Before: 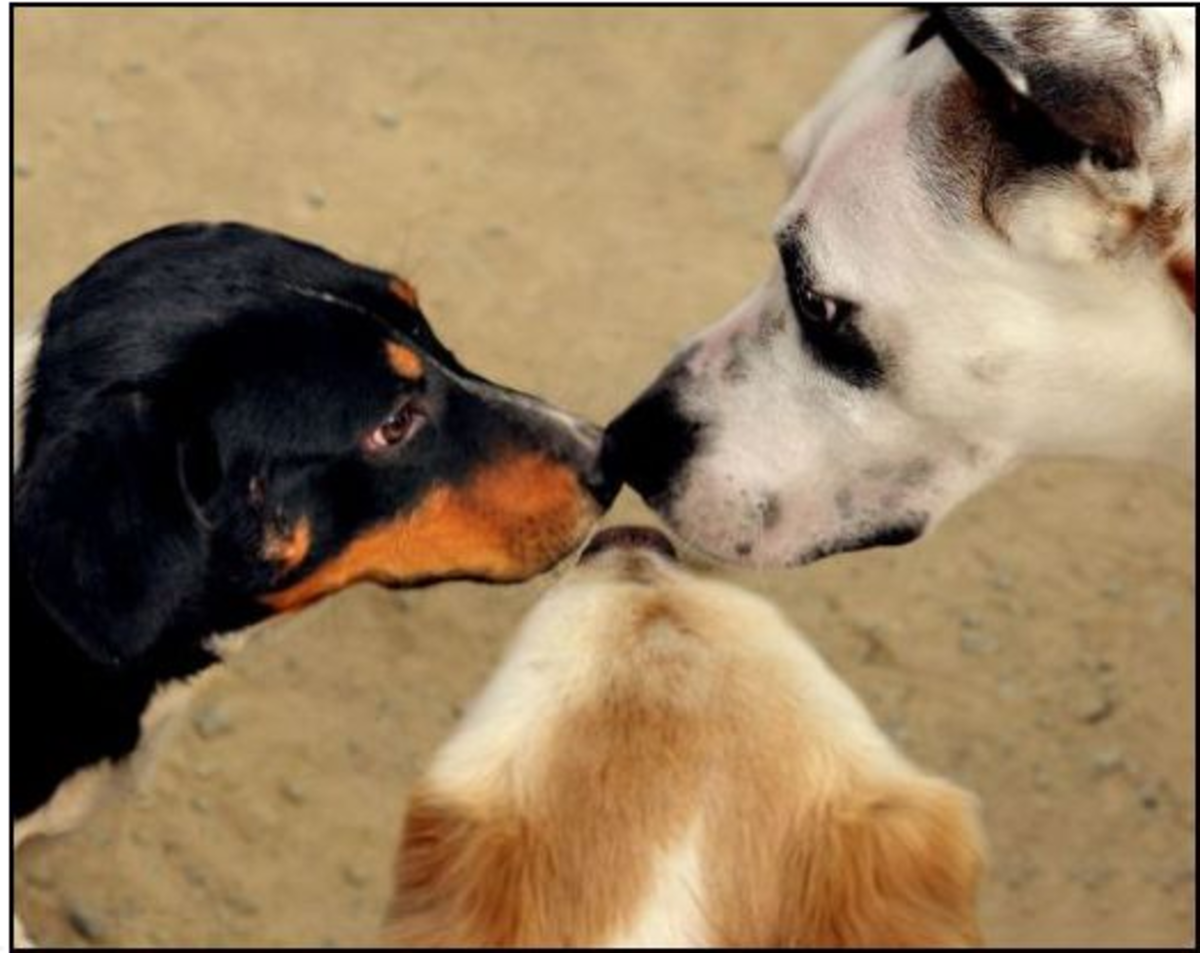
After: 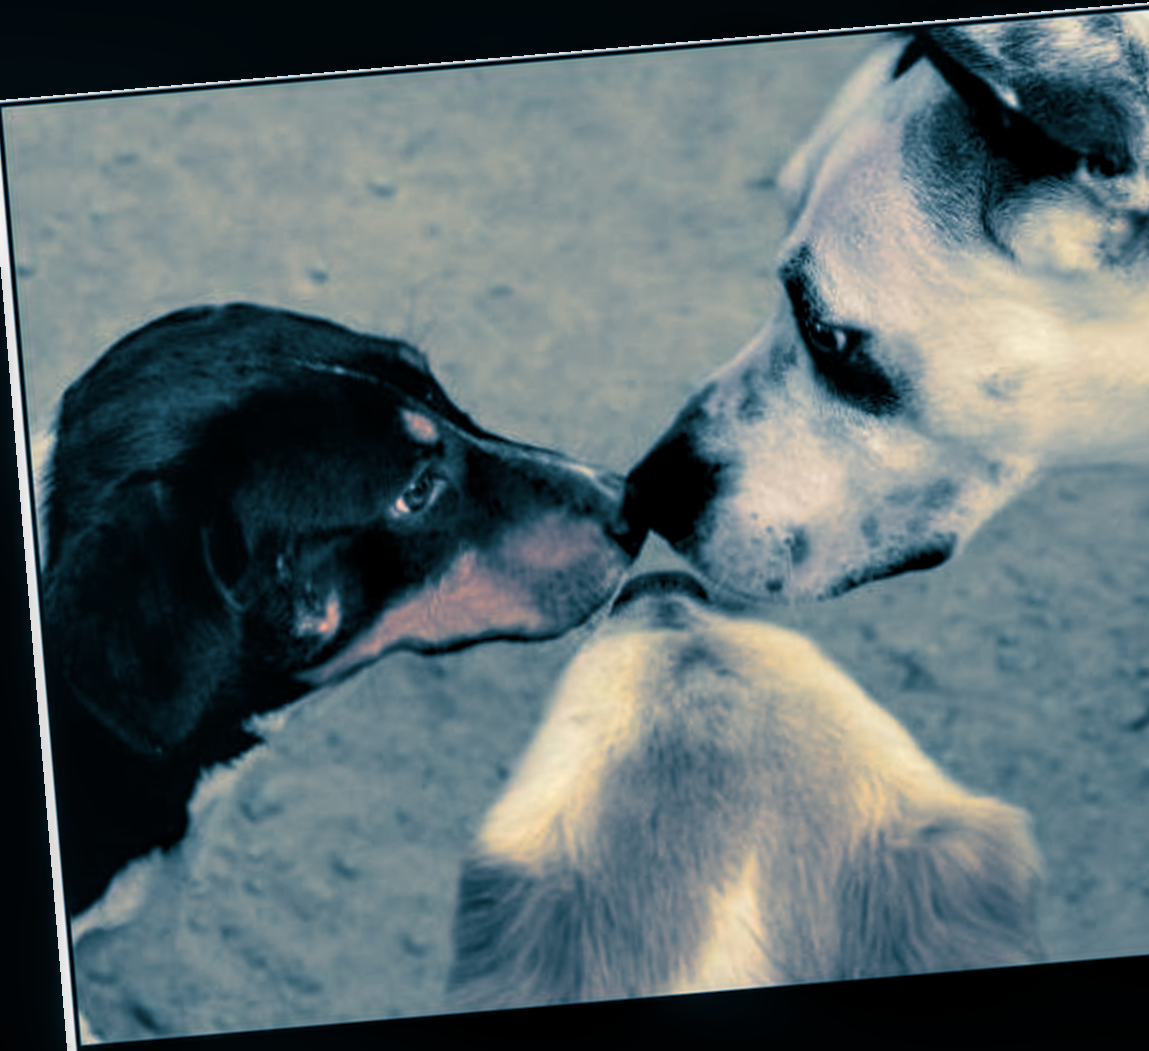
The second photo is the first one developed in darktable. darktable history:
rotate and perspective: rotation -4.86°, automatic cropping off
crop and rotate: left 1.088%, right 8.807%
split-toning: shadows › hue 212.4°, balance -70
local contrast: on, module defaults
